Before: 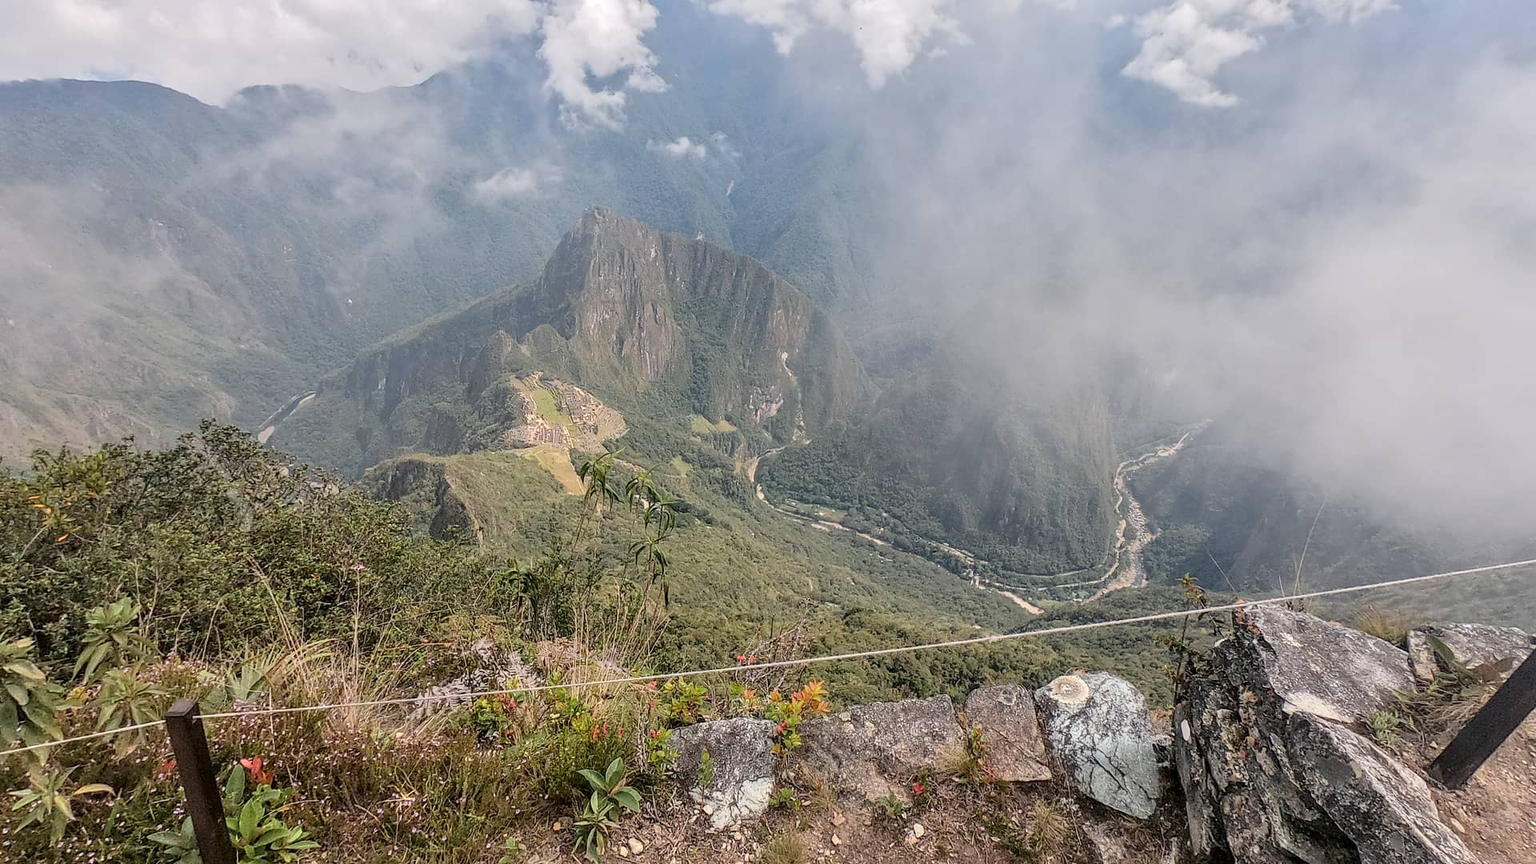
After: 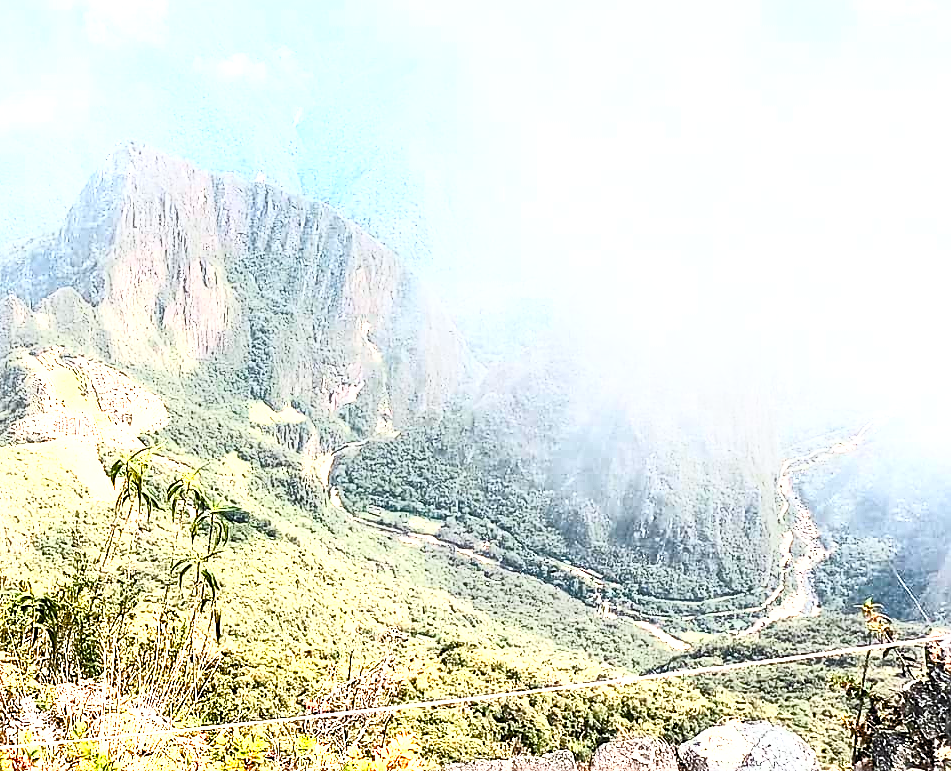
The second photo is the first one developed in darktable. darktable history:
contrast brightness saturation: contrast 0.83, brightness 0.59, saturation 0.59
sharpen: on, module defaults
crop: left 32.075%, top 10.976%, right 18.355%, bottom 17.596%
white balance: red 0.986, blue 1.01
color balance rgb: perceptual saturation grading › global saturation 20%, perceptual saturation grading › highlights -50%, perceptual saturation grading › shadows 30%, perceptual brilliance grading › global brilliance 10%, perceptual brilliance grading › shadows 15%
tone equalizer: on, module defaults
color zones: curves: ch0 [(0.018, 0.548) (0.224, 0.64) (0.425, 0.447) (0.675, 0.575) (0.732, 0.579)]; ch1 [(0.066, 0.487) (0.25, 0.5) (0.404, 0.43) (0.75, 0.421) (0.956, 0.421)]; ch2 [(0.044, 0.561) (0.215, 0.465) (0.399, 0.544) (0.465, 0.548) (0.614, 0.447) (0.724, 0.43) (0.882, 0.623) (0.956, 0.632)]
